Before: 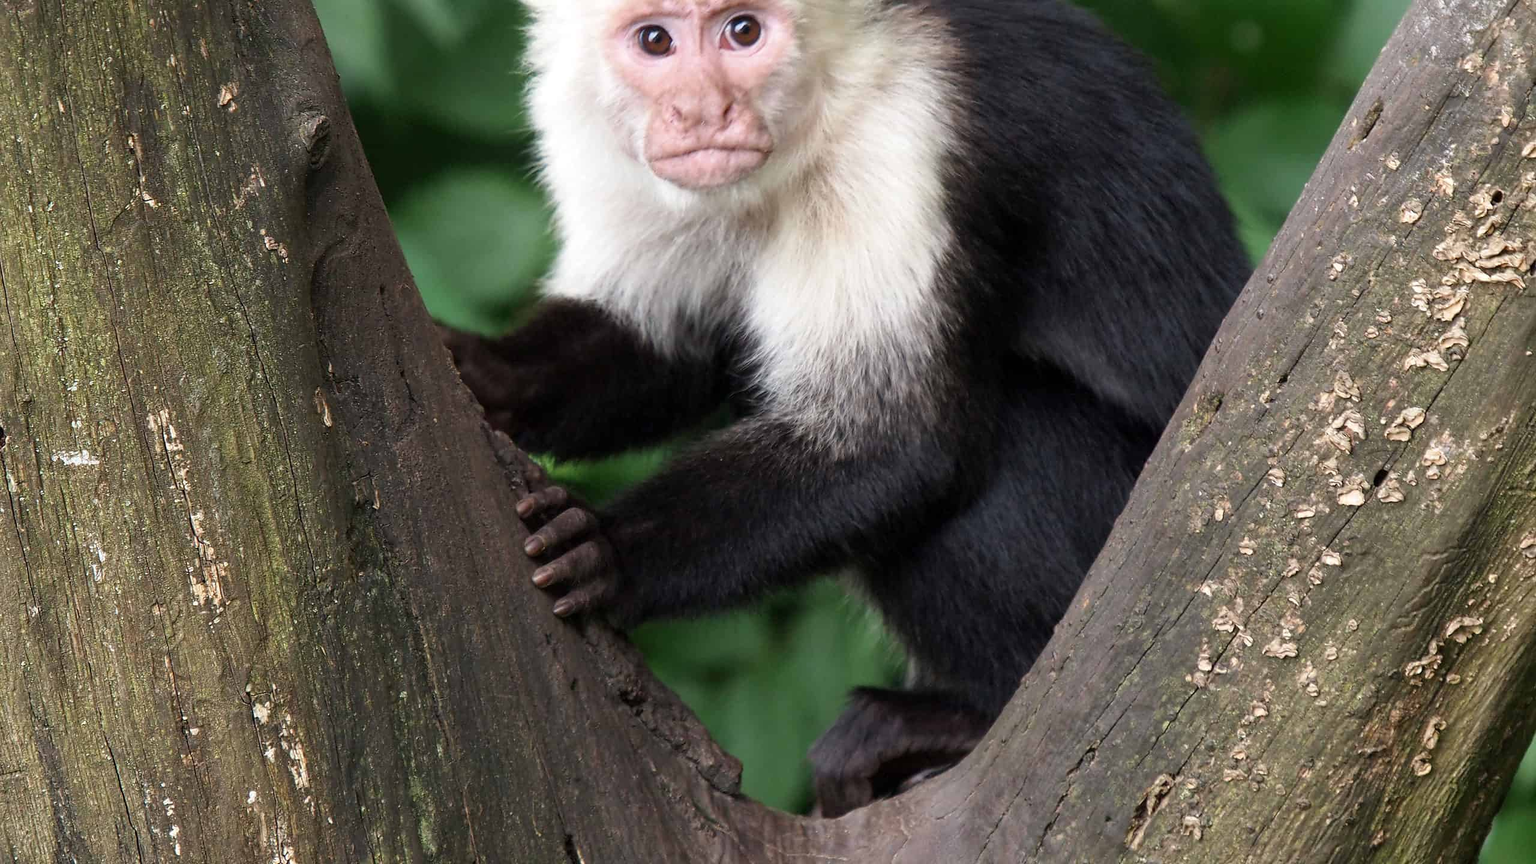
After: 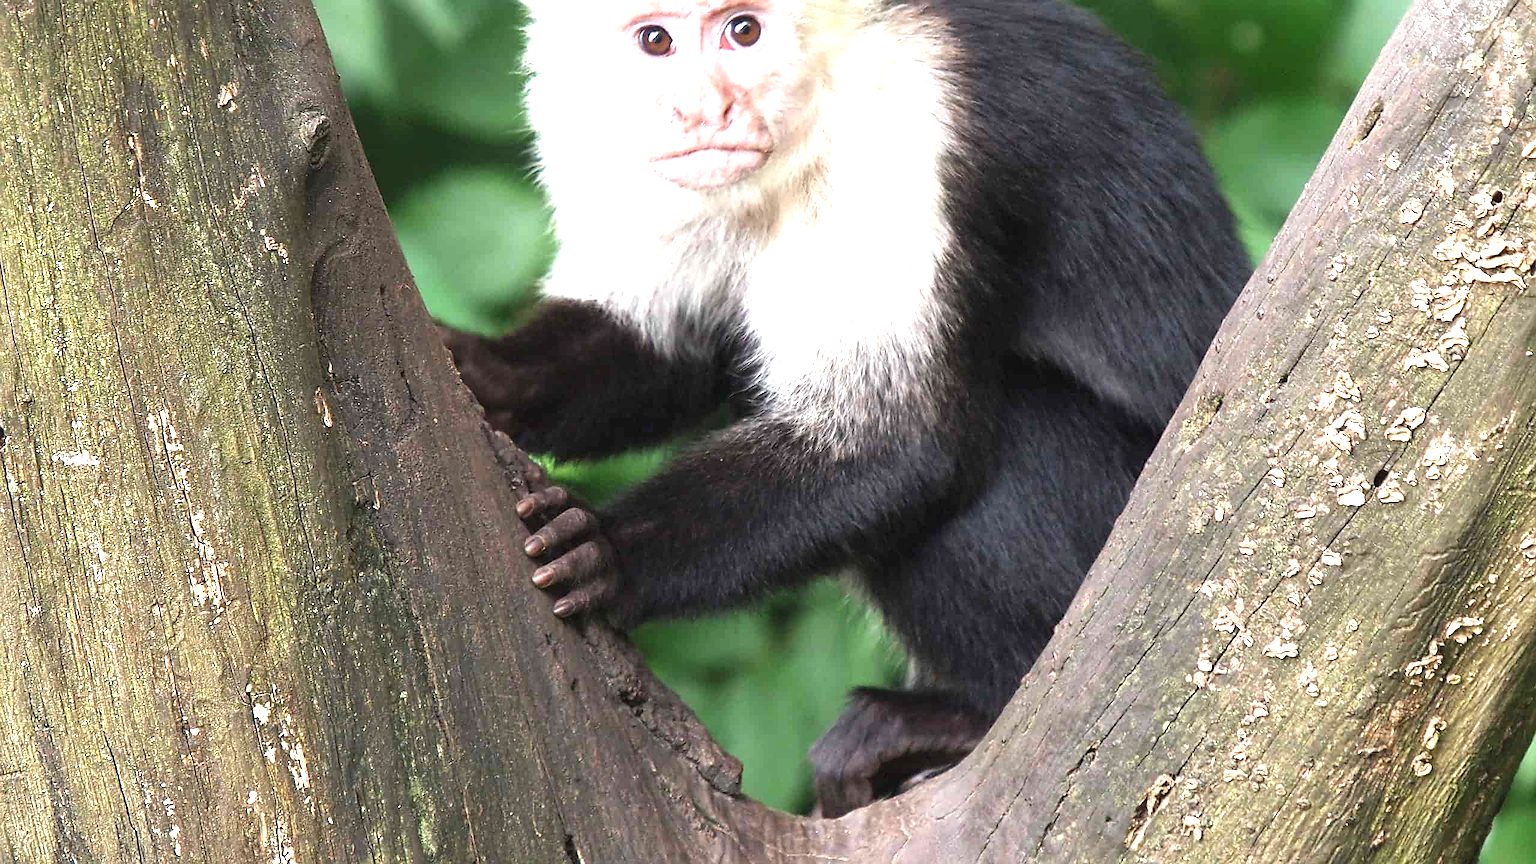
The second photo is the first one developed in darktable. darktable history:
exposure: black level correction -0.002, exposure 1.355 EV, compensate exposure bias true, compensate highlight preservation false
sharpen: on, module defaults
